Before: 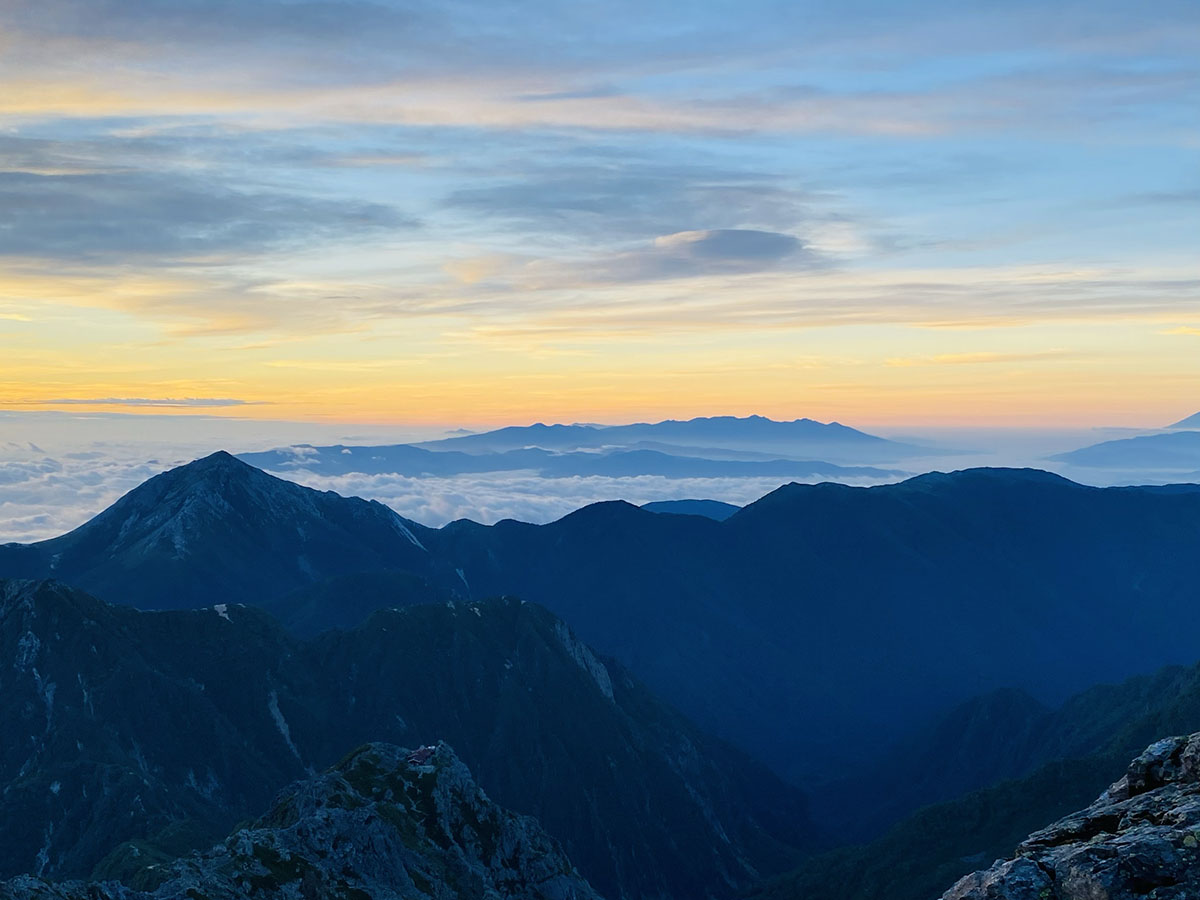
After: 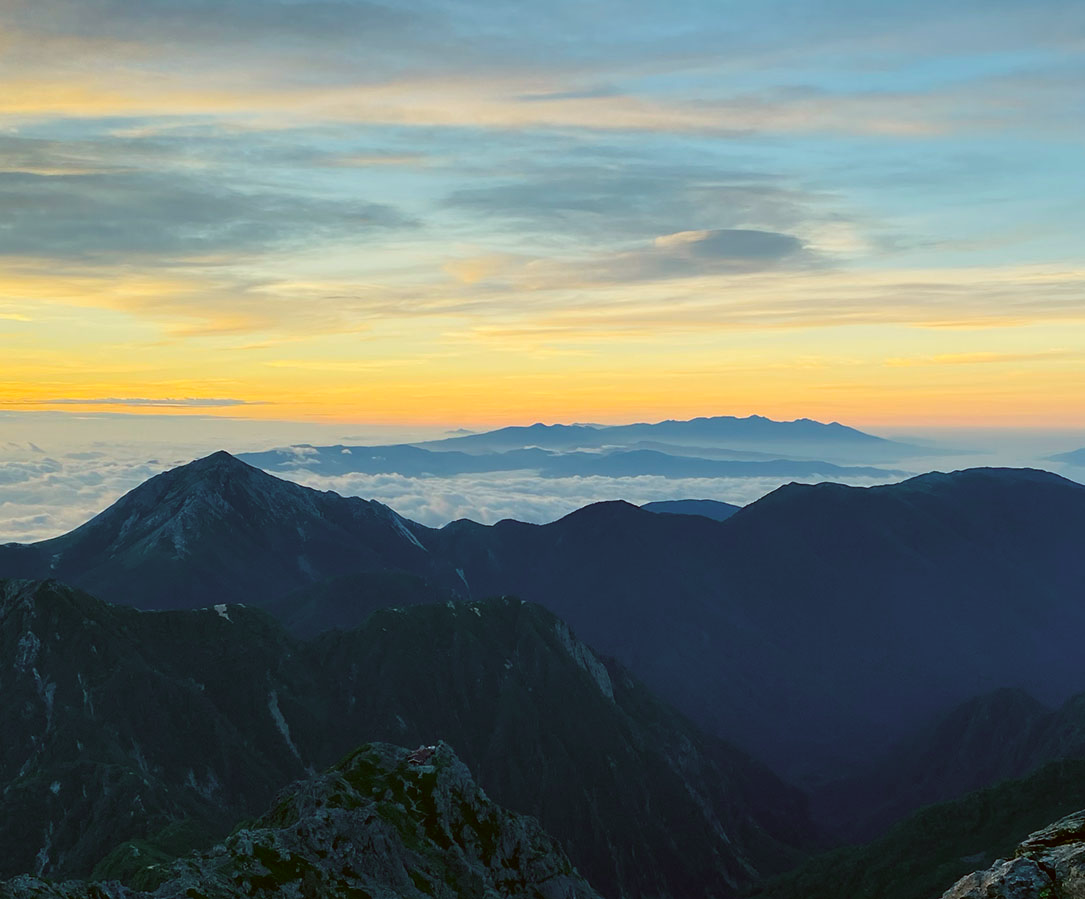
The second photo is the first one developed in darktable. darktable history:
color correction: highlights a* -1.43, highlights b* 10.12, shadows a* 0.395, shadows b* 19.35
crop: right 9.509%, bottom 0.031%
